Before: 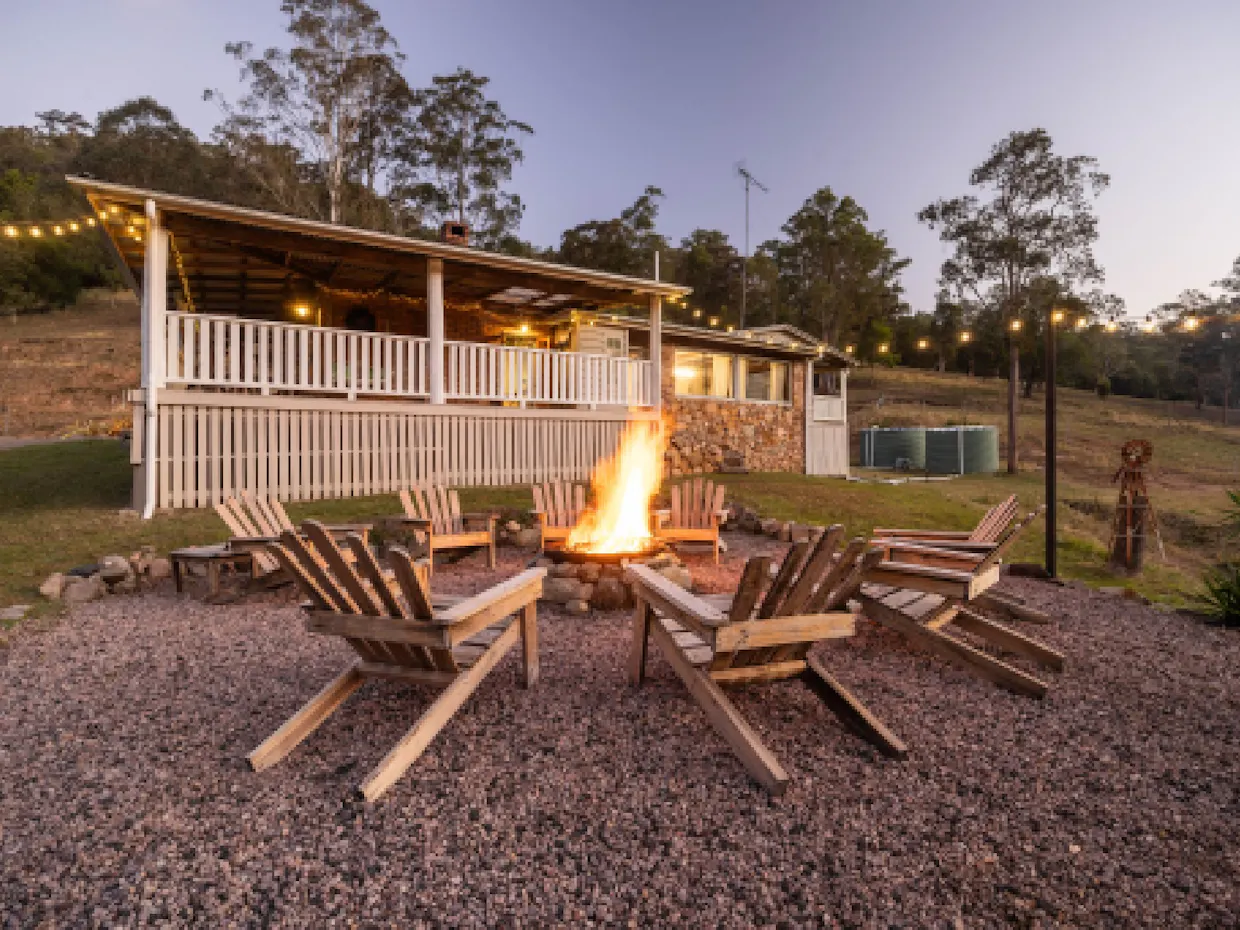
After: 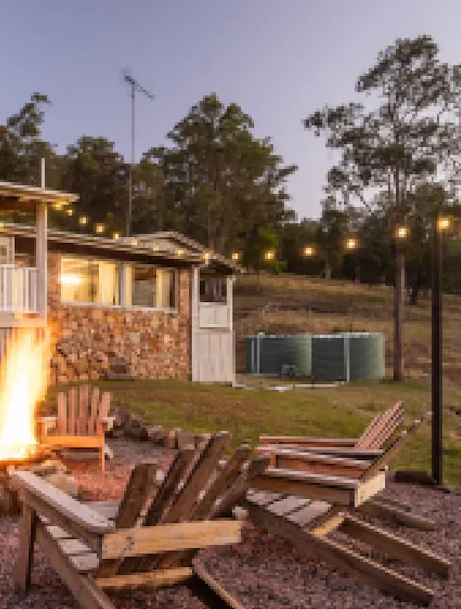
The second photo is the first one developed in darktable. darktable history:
crop and rotate: left 49.532%, top 10.089%, right 13.242%, bottom 24.385%
